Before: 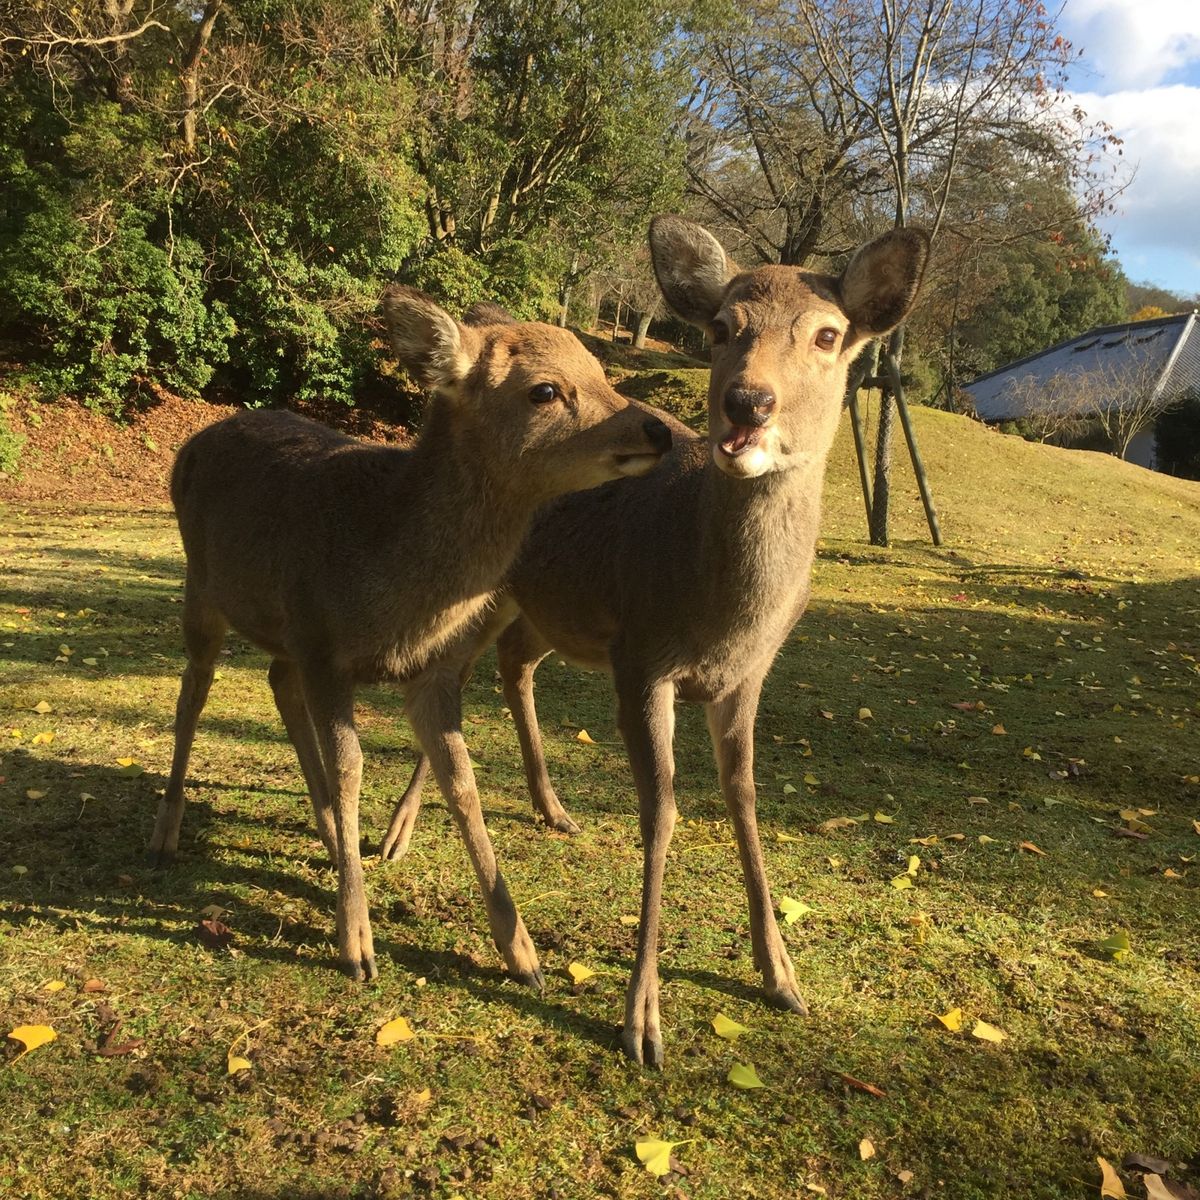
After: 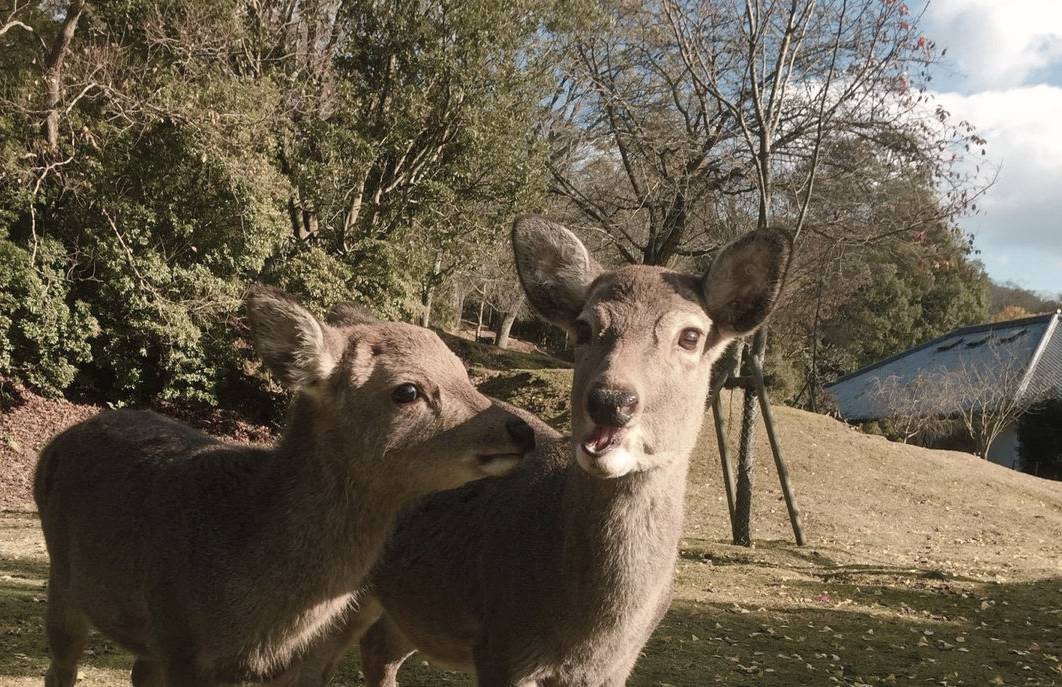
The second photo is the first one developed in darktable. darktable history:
crop and rotate: left 11.49%, bottom 42.716%
color zones: curves: ch0 [(0, 0.6) (0.129, 0.508) (0.193, 0.483) (0.429, 0.5) (0.571, 0.5) (0.714, 0.5) (0.857, 0.5) (1, 0.6)]; ch1 [(0, 0.481) (0.112, 0.245) (0.213, 0.223) (0.429, 0.233) (0.571, 0.231) (0.683, 0.242) (0.857, 0.296) (1, 0.481)]
color balance rgb: shadows lift › chroma 2.059%, shadows lift › hue 217.01°, highlights gain › chroma 1.023%, highlights gain › hue 60.2°, perceptual saturation grading › global saturation 39.103%, perceptual saturation grading › highlights -50.57%, perceptual saturation grading › shadows 30.869%, hue shift -12.72°
